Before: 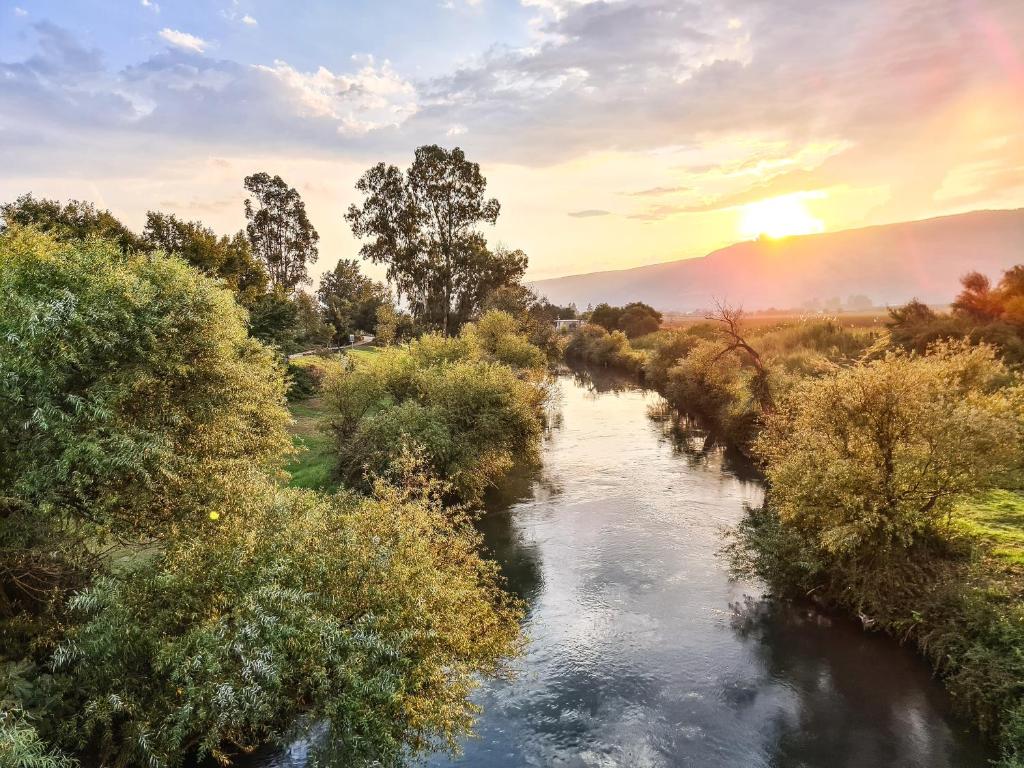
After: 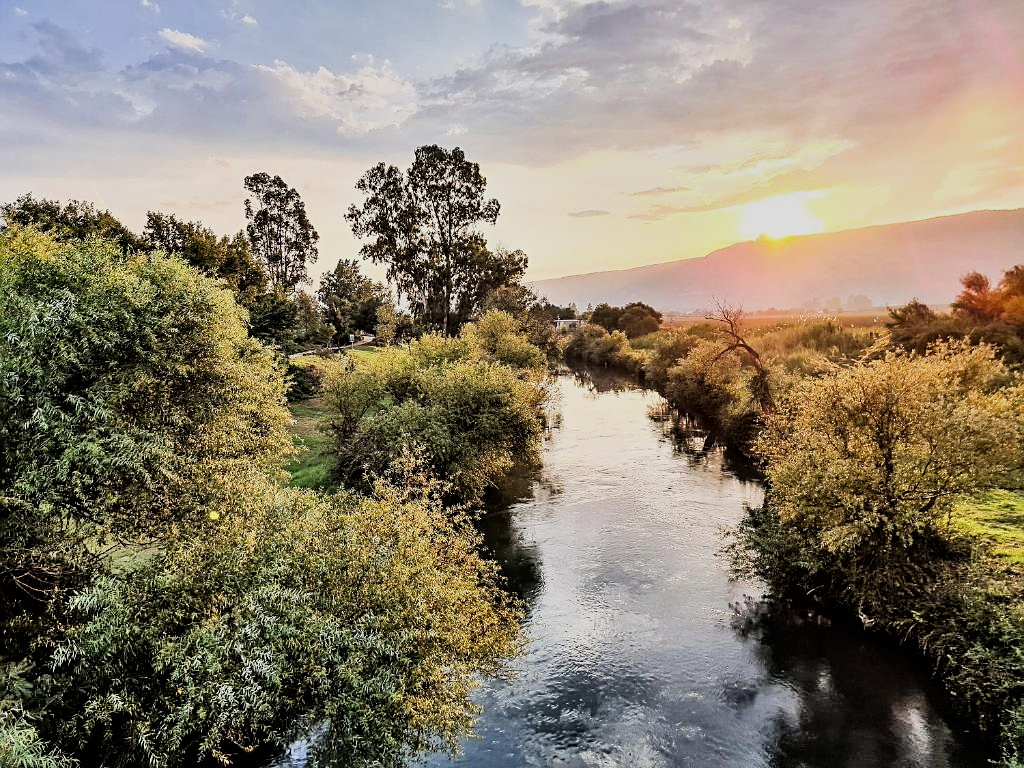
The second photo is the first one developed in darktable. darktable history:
filmic rgb: black relative exposure -5.04 EV, white relative exposure 4 EV, hardness 2.88, contrast 1.298, highlights saturation mix -29.7%
shadows and highlights: shadows 60.26, shadows color adjustment 98%, highlights color adjustment 59.3%, soften with gaussian
sharpen: on, module defaults
